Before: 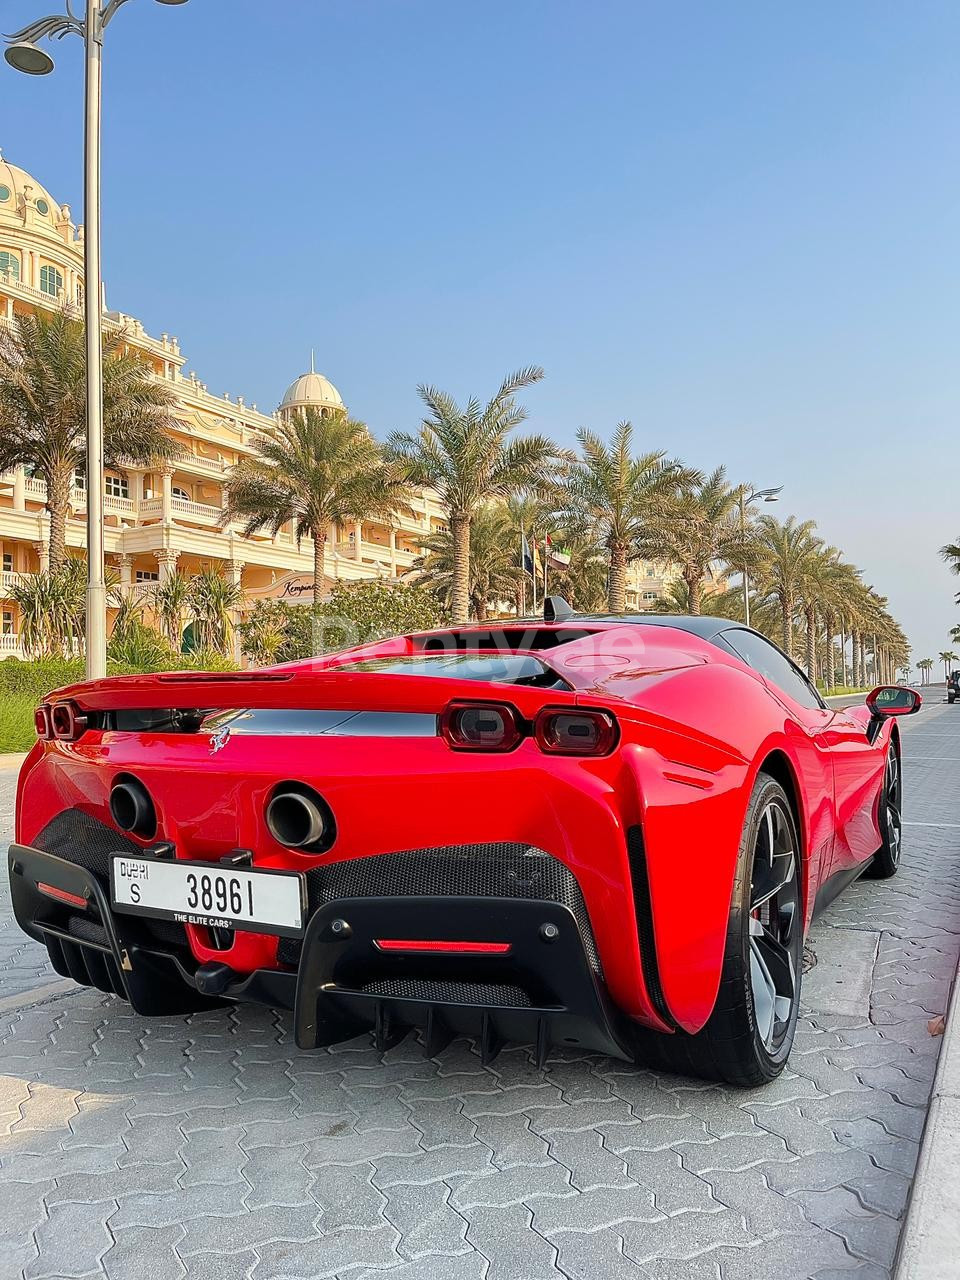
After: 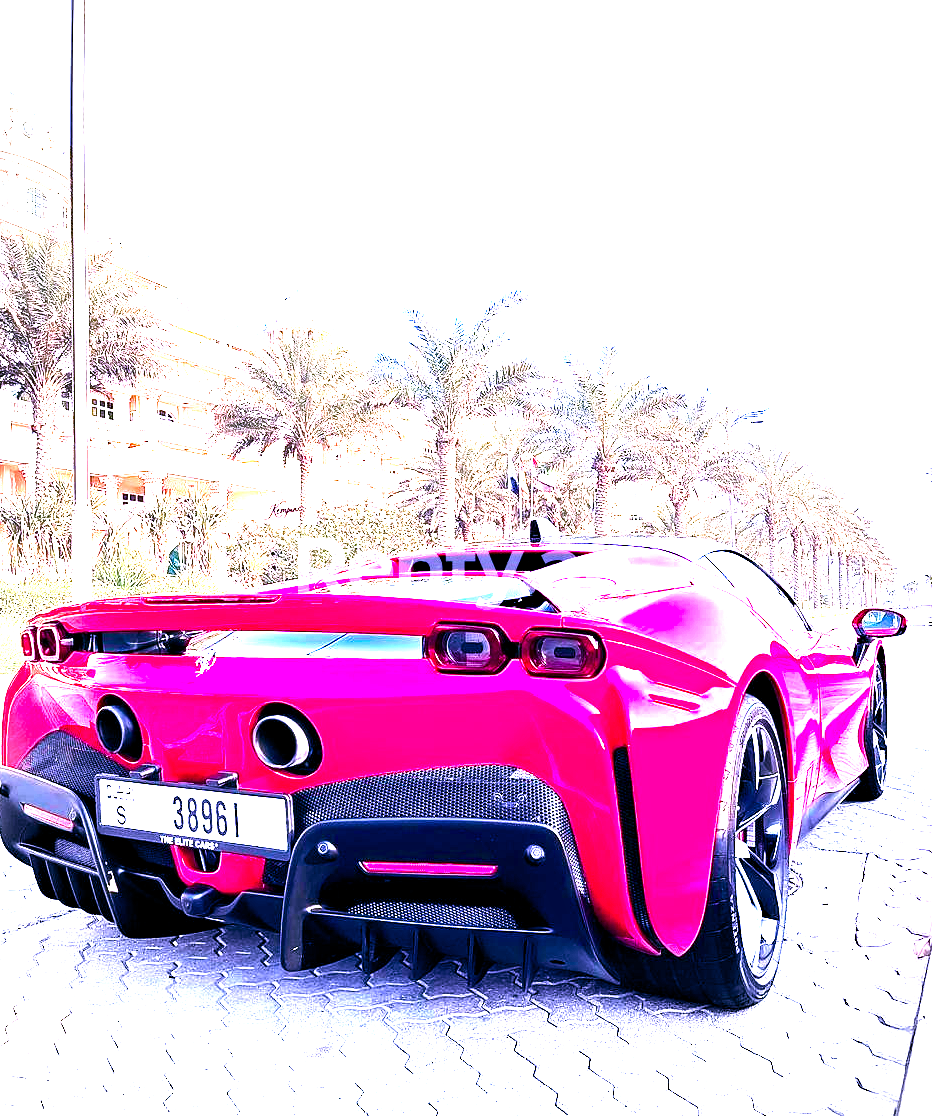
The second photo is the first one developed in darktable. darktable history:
color balance rgb: shadows lift › luminance -7.7%, shadows lift › chroma 2.13%, shadows lift › hue 165.27°, power › luminance -7.77%, power › chroma 1.1%, power › hue 215.88°, highlights gain › luminance 15.15%, highlights gain › chroma 7%, highlights gain › hue 125.57°, global offset › luminance -0.33%, global offset › chroma 0.11%, global offset › hue 165.27°, perceptual saturation grading › global saturation 24.42%, perceptual saturation grading › highlights -24.42%, perceptual saturation grading › mid-tones 24.42%, perceptual saturation grading › shadows 40%, perceptual brilliance grading › global brilliance -5%, perceptual brilliance grading › highlights 24.42%, perceptual brilliance grading › mid-tones 7%, perceptual brilliance grading › shadows -5%
color calibration: illuminant custom, x 0.379, y 0.481, temperature 4443.07 K
vignetting: fall-off start 74.49%, fall-off radius 65.9%, brightness -0.628, saturation -0.68
haze removal: compatibility mode true, adaptive false
crop: left 1.507%, top 6.147%, right 1.379%, bottom 6.637%
tone equalizer: -8 EV -0.417 EV, -7 EV -0.389 EV, -6 EV -0.333 EV, -5 EV -0.222 EV, -3 EV 0.222 EV, -2 EV 0.333 EV, -1 EV 0.389 EV, +0 EV 0.417 EV, edges refinement/feathering 500, mask exposure compensation -1.57 EV, preserve details no
exposure: black level correction 0, exposure 1.975 EV, compensate exposure bias true, compensate highlight preservation false
